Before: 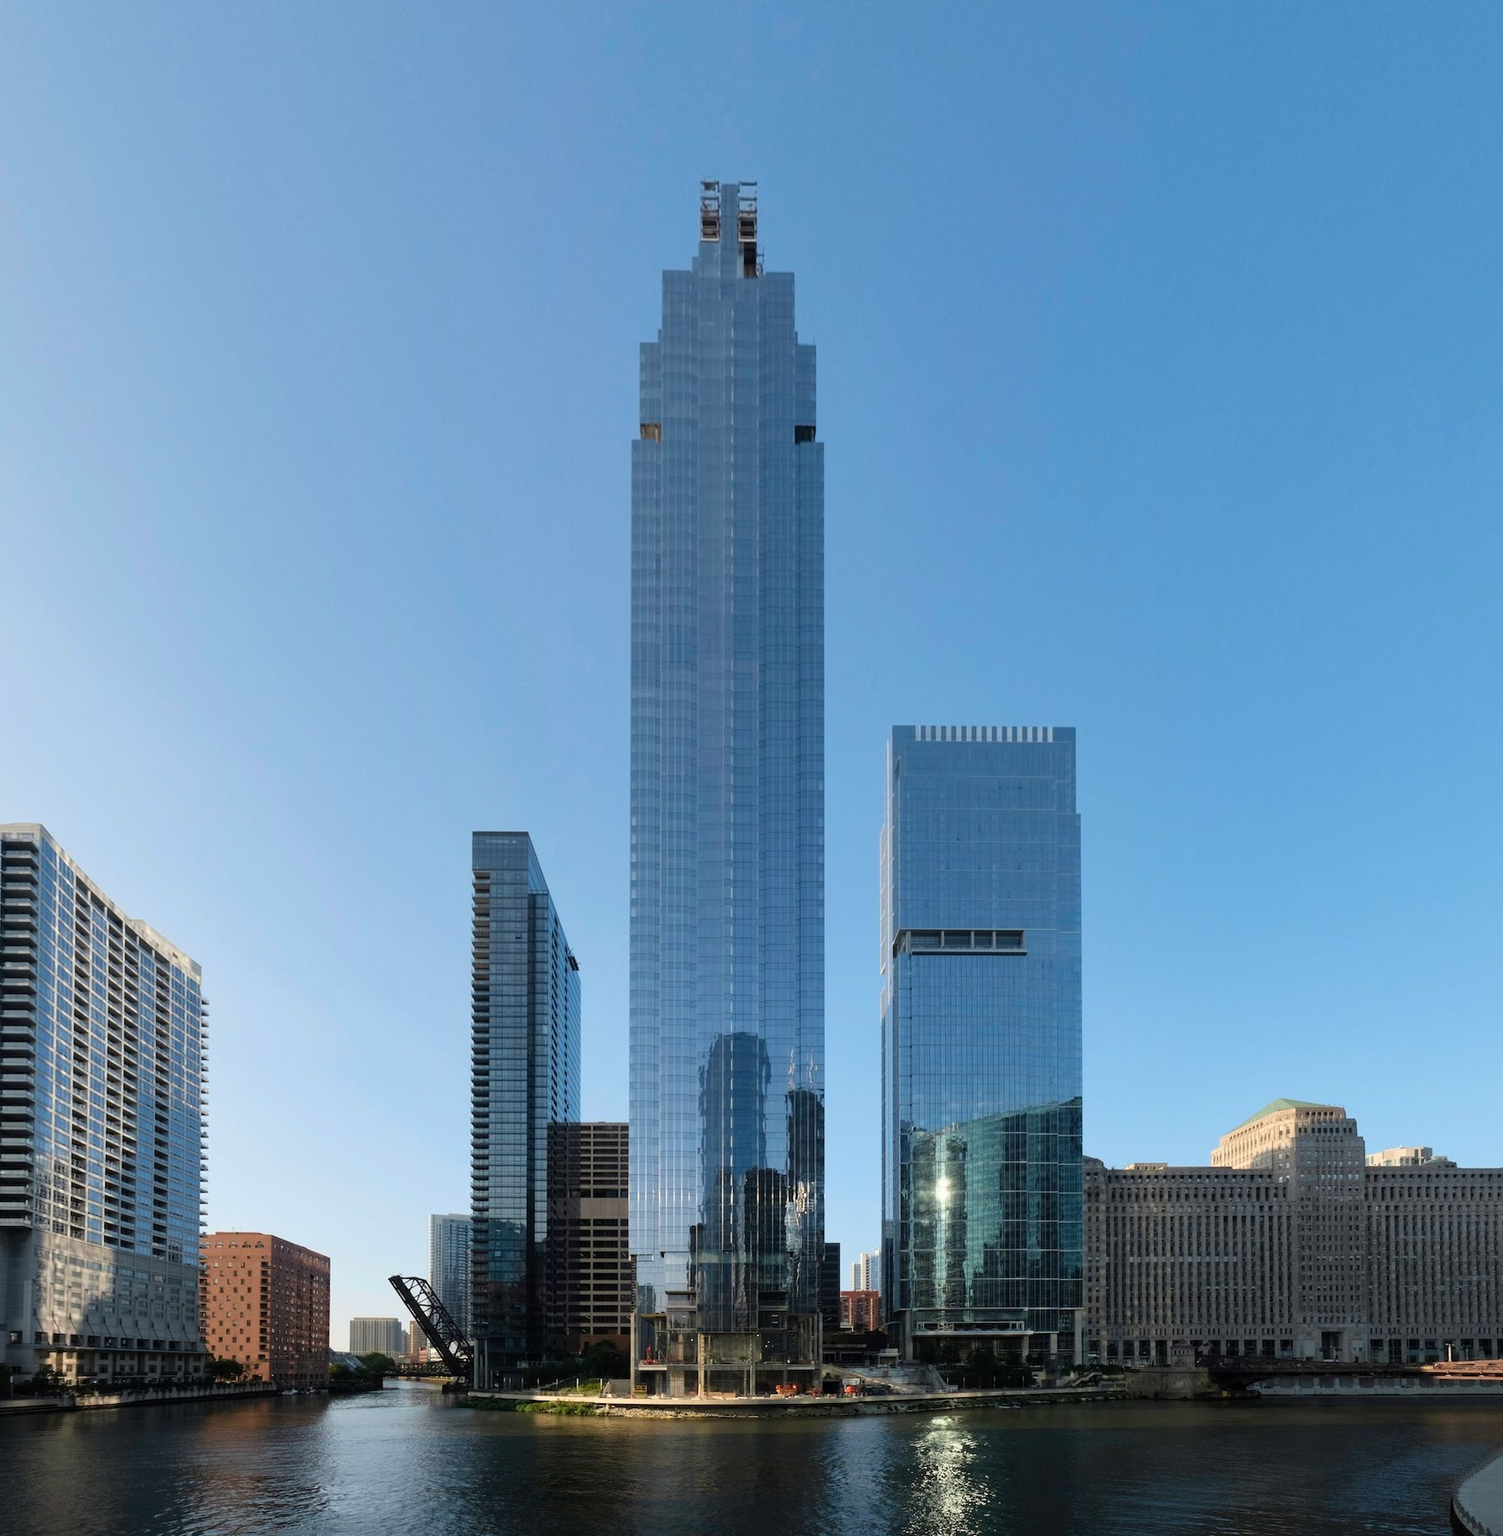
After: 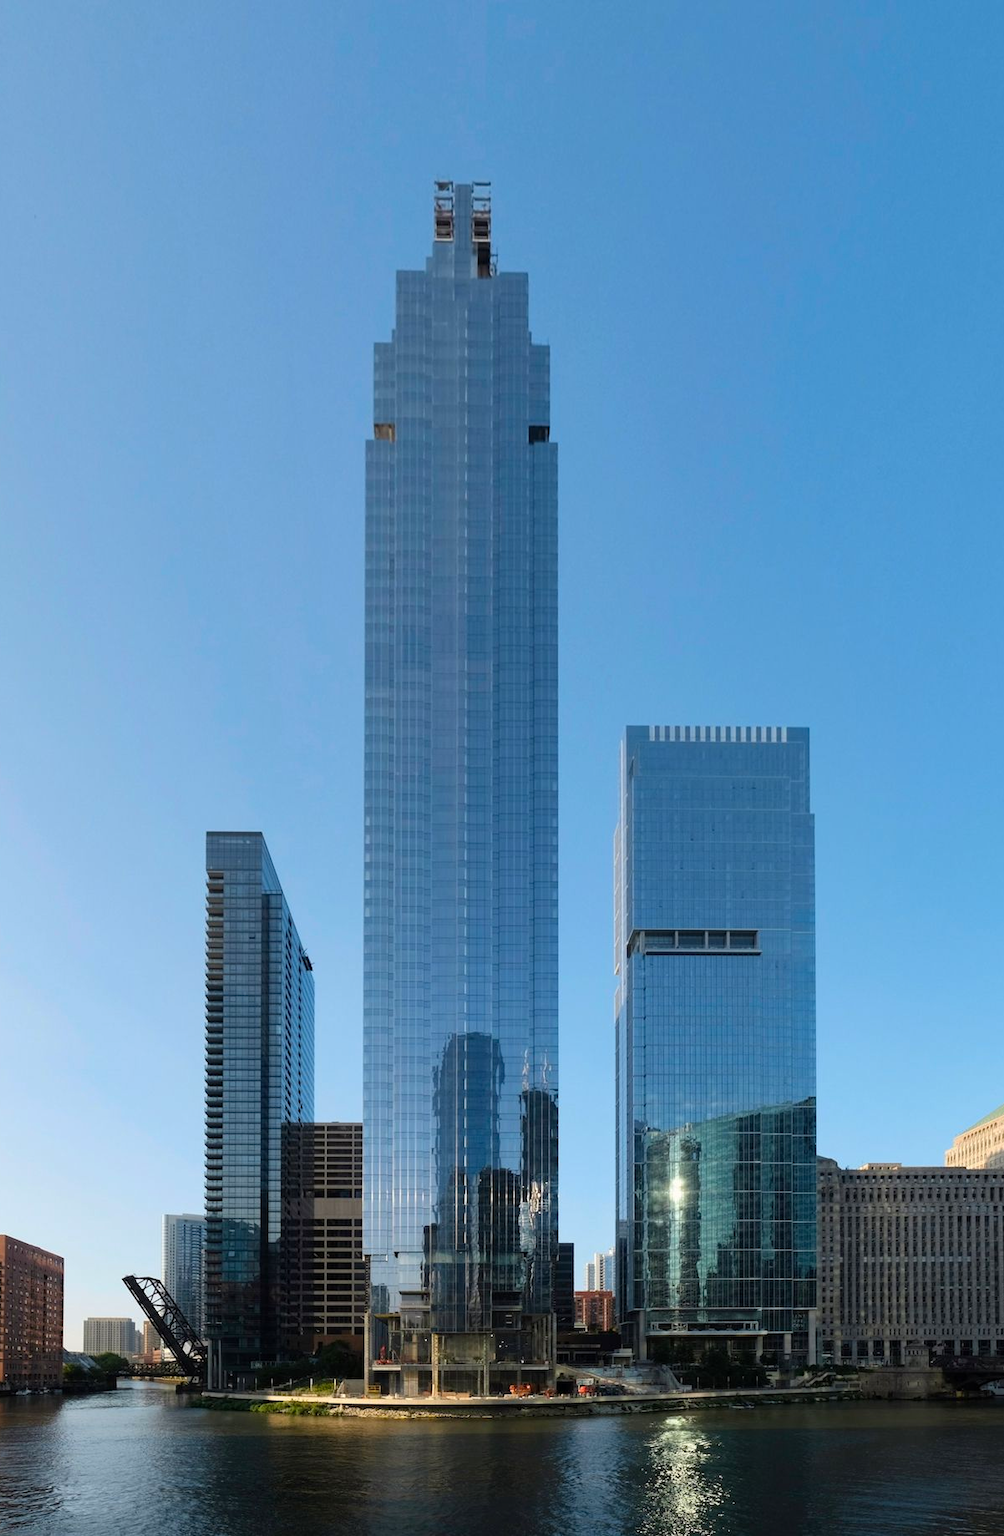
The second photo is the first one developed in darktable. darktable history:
crop and rotate: left 17.732%, right 15.423%
color balance rgb: perceptual saturation grading › global saturation 10%, global vibrance 10%
white balance: emerald 1
